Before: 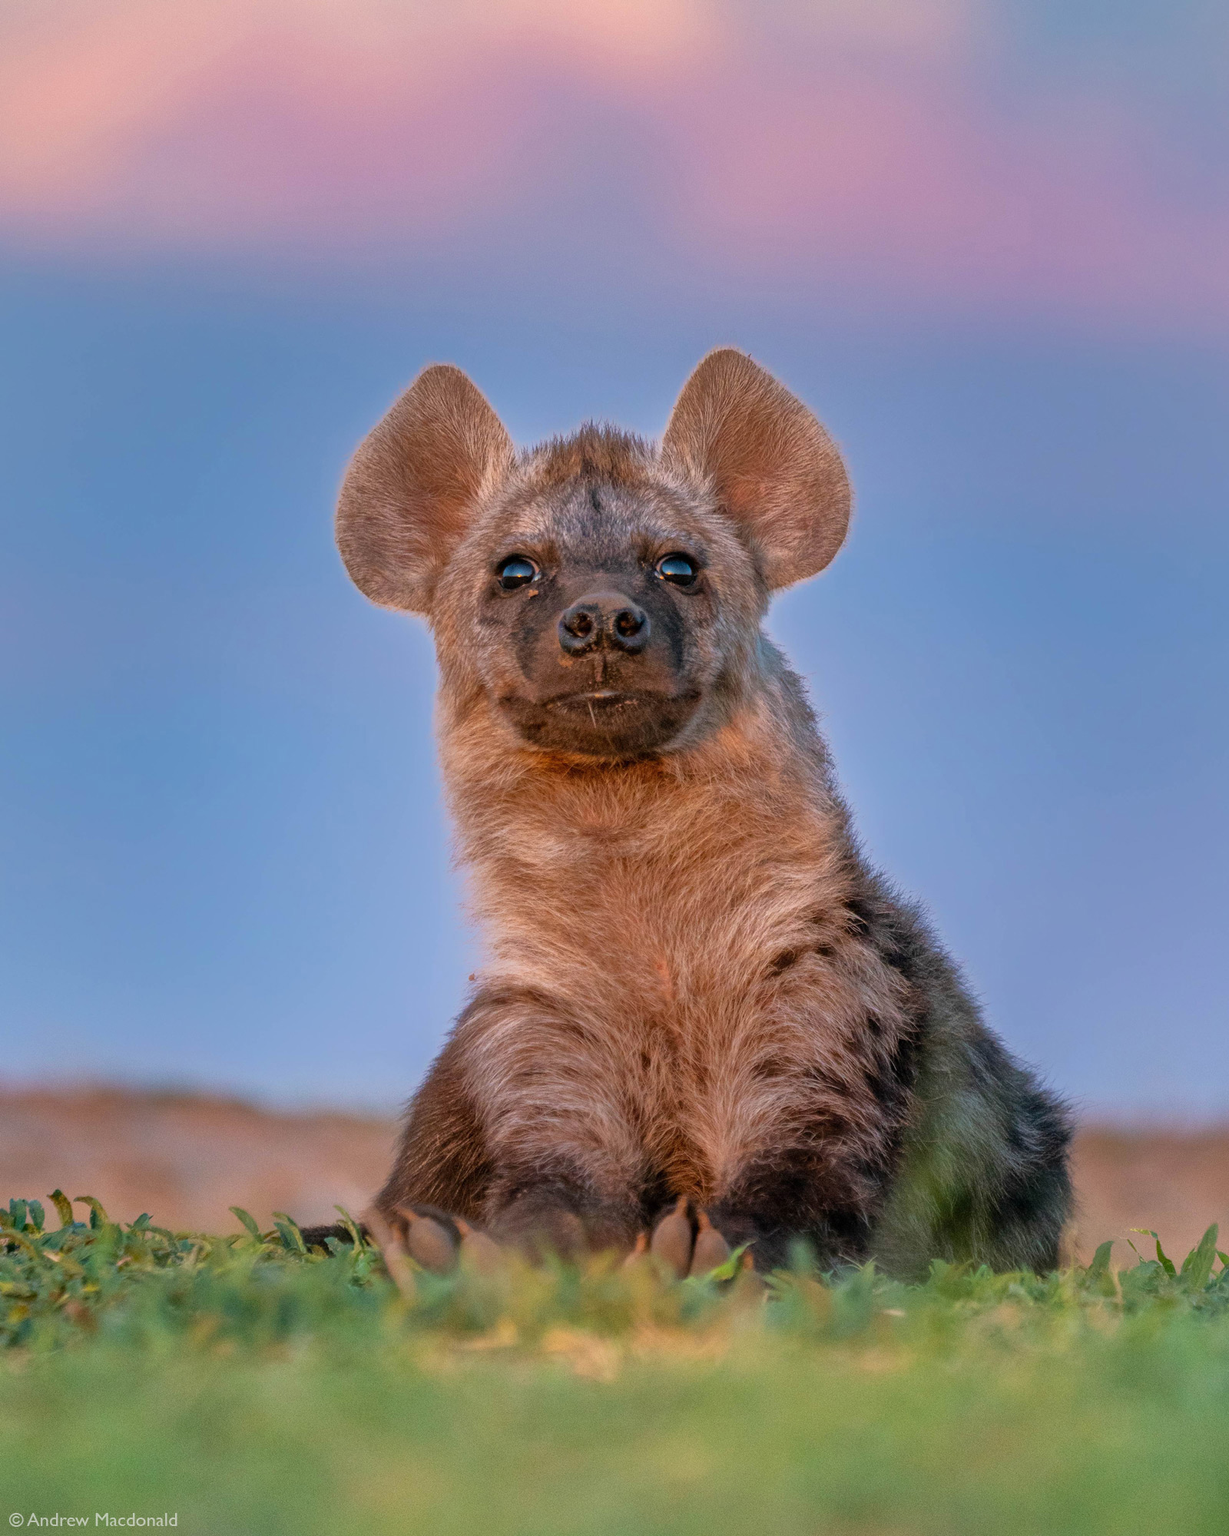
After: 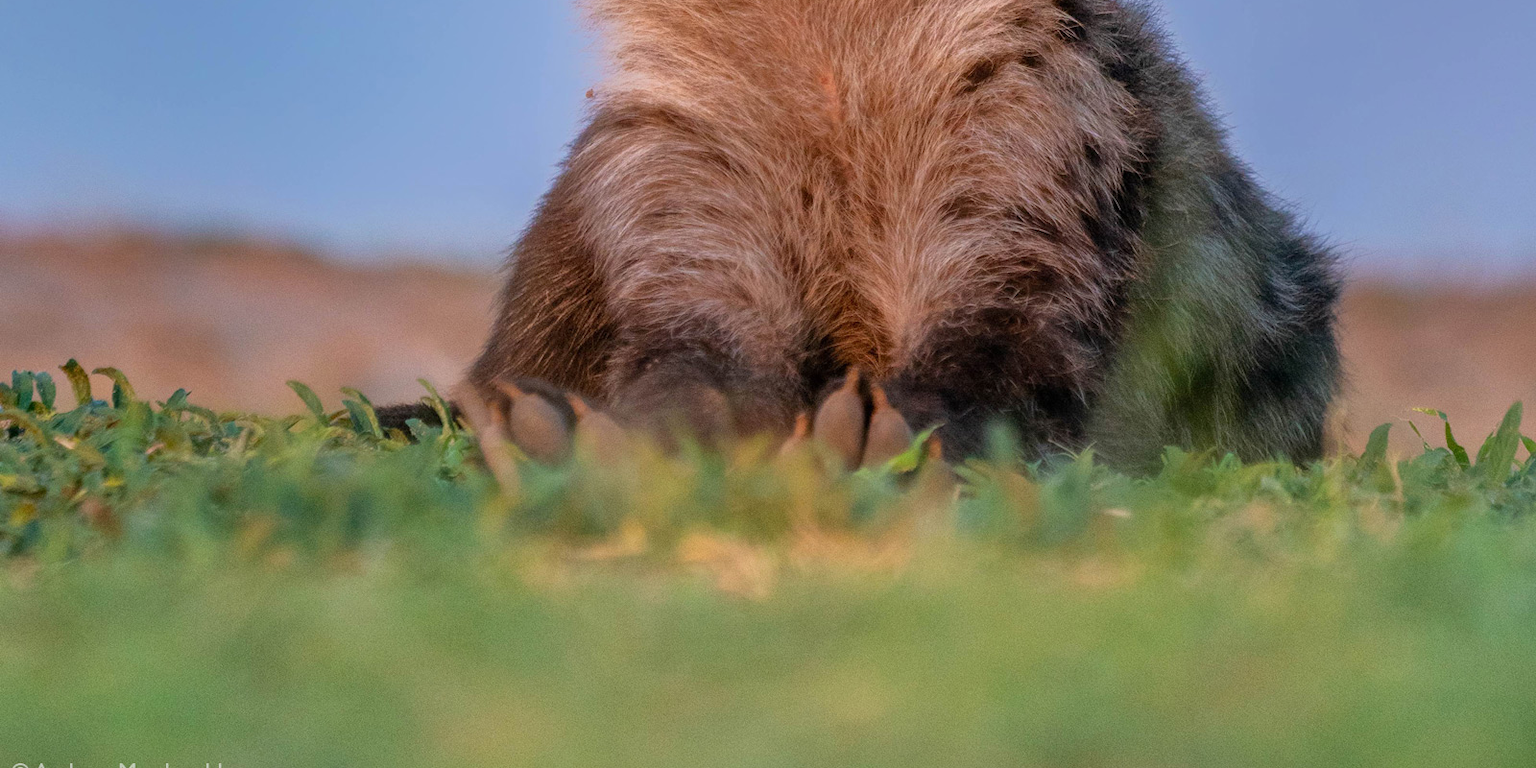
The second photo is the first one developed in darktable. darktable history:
crop and rotate: top 58.766%, bottom 1.229%
sharpen: radius 2.919, amount 0.858, threshold 47.206
